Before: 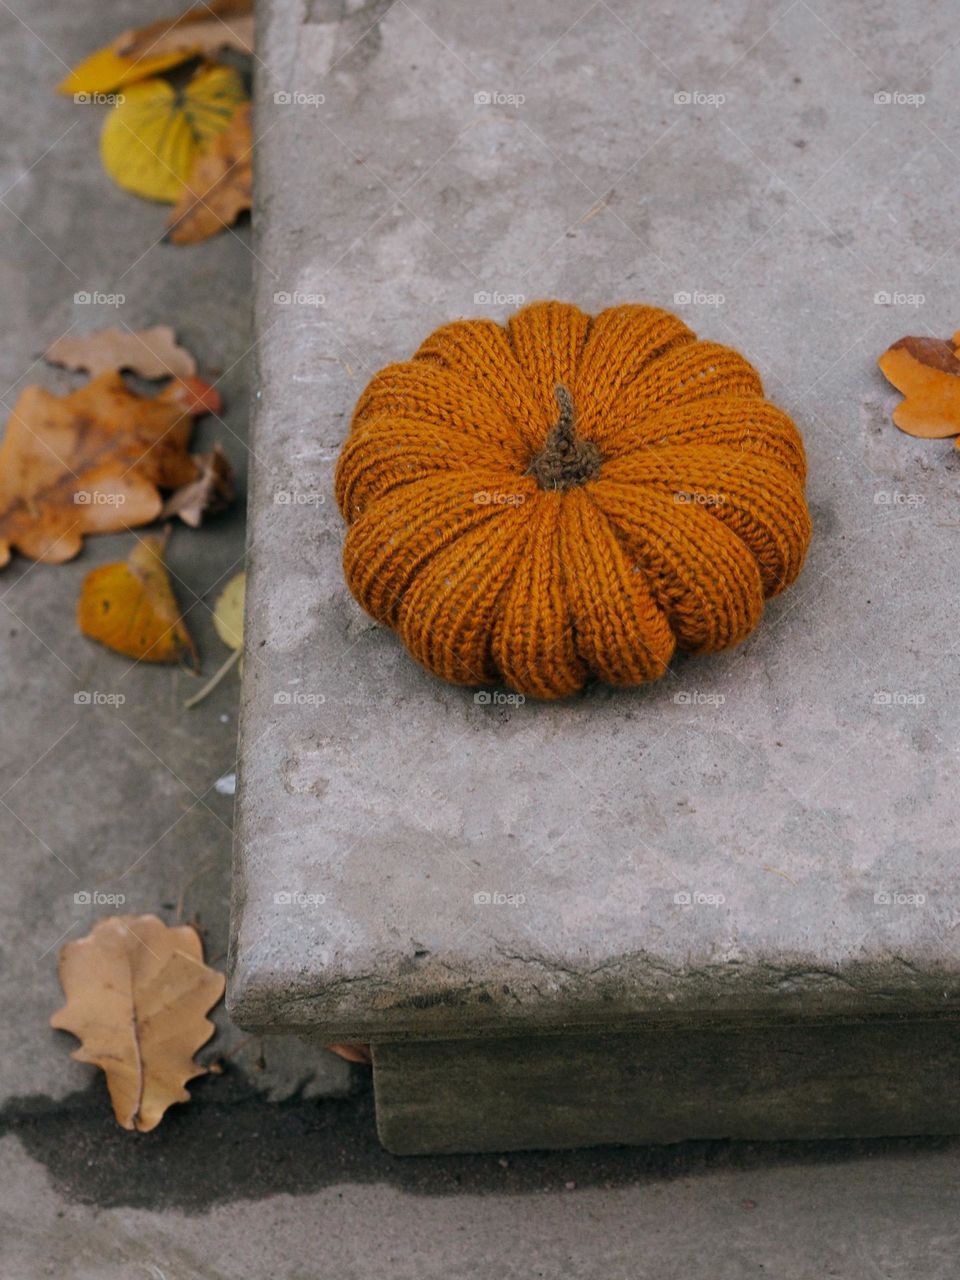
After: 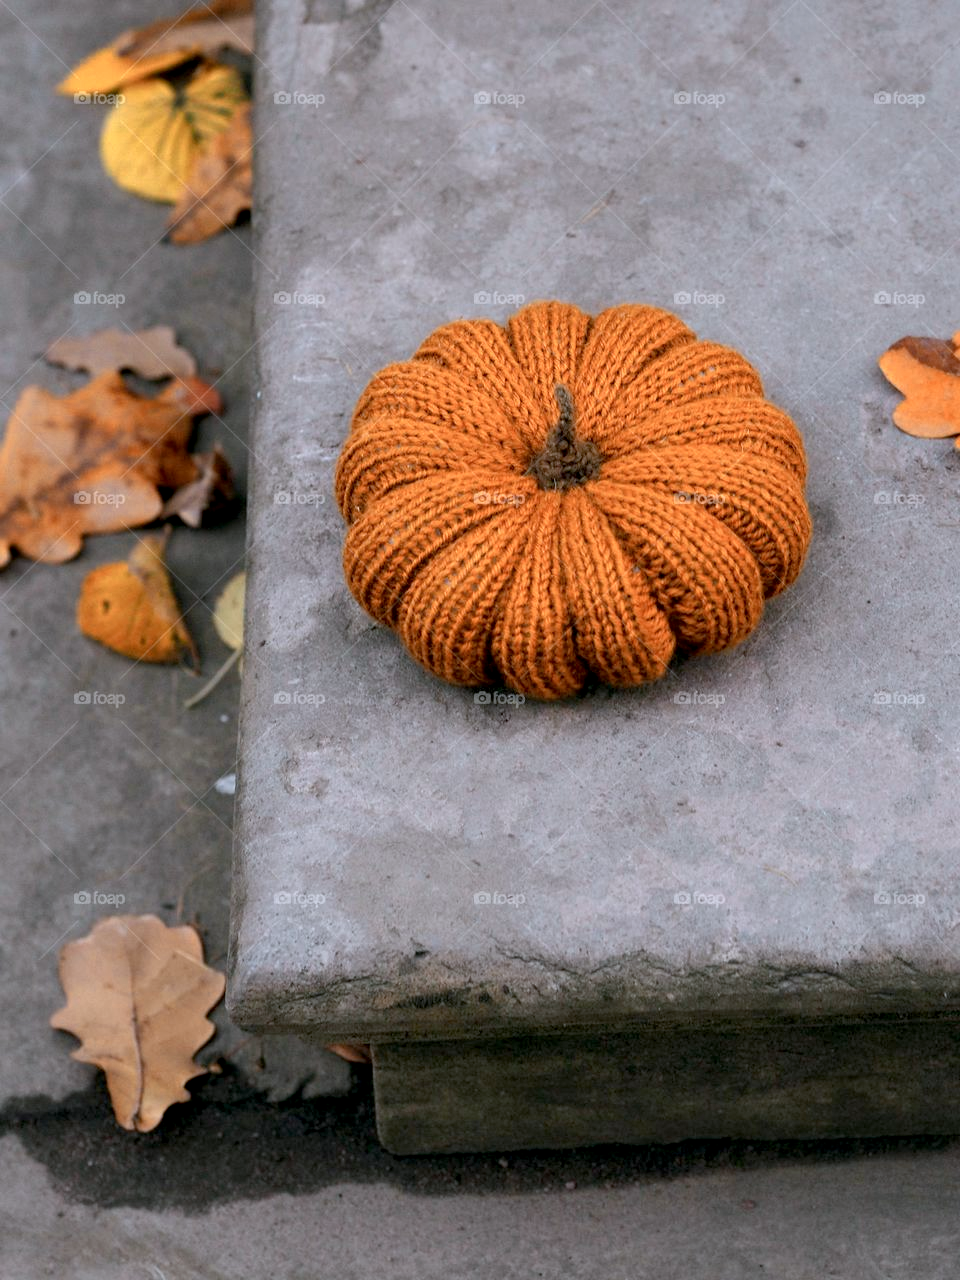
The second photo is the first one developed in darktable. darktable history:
color correction: highlights a* -0.772, highlights b* -8.92
white balance: red 1, blue 1
color zones: curves: ch0 [(0.018, 0.548) (0.224, 0.64) (0.425, 0.447) (0.675, 0.575) (0.732, 0.579)]; ch1 [(0.066, 0.487) (0.25, 0.5) (0.404, 0.43) (0.75, 0.421) (0.956, 0.421)]; ch2 [(0.044, 0.561) (0.215, 0.465) (0.399, 0.544) (0.465, 0.548) (0.614, 0.447) (0.724, 0.43) (0.882, 0.623) (0.956, 0.632)]
exposure: black level correction 0.009, exposure 0.014 EV, compensate highlight preservation false
